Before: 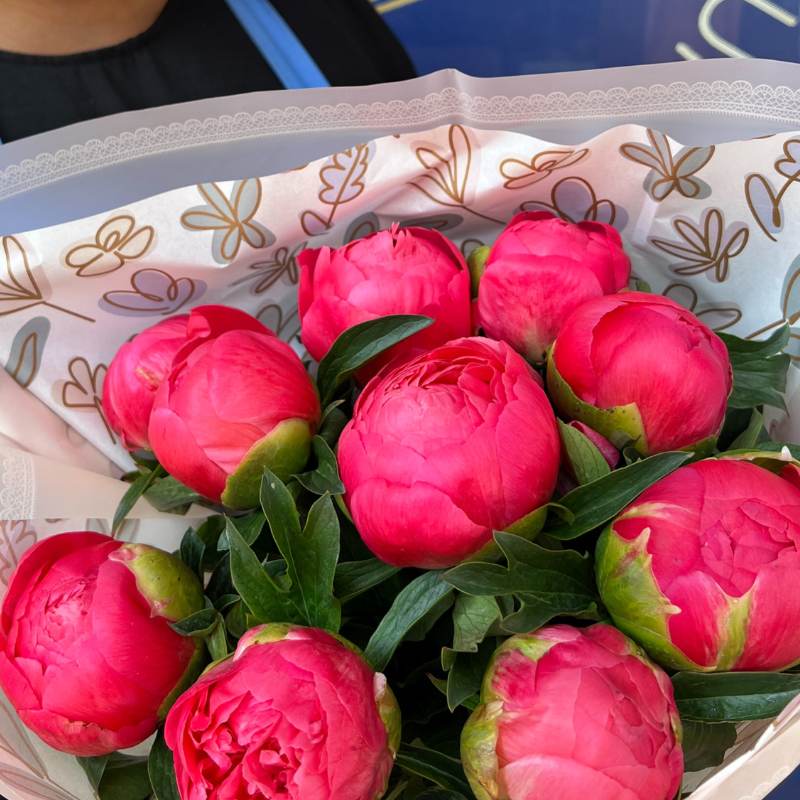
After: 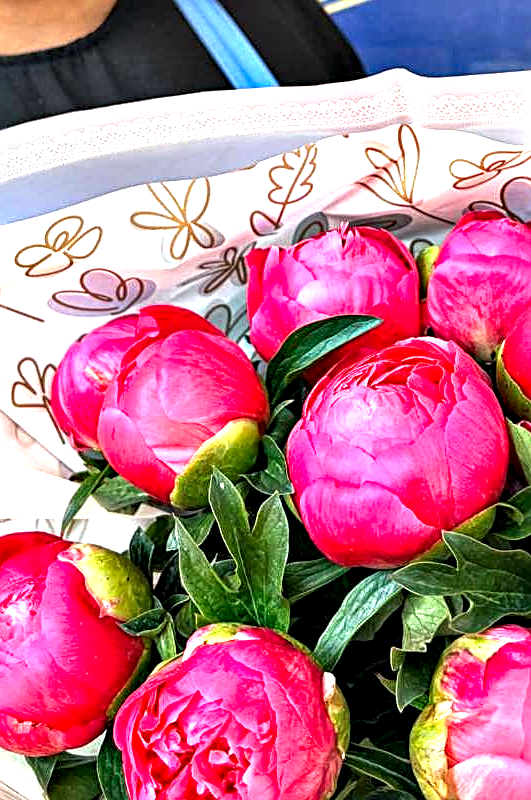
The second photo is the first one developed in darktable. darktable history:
exposure: black level correction 0, exposure 1.364 EV, compensate highlight preservation false
sharpen: radius 2.531, amount 0.619
local contrast: on, module defaults
crop and rotate: left 6.38%, right 27.129%
contrast equalizer: y [[0.6 ×6], [0.55 ×6], [0 ×6], [0 ×6], [0 ×6]]
